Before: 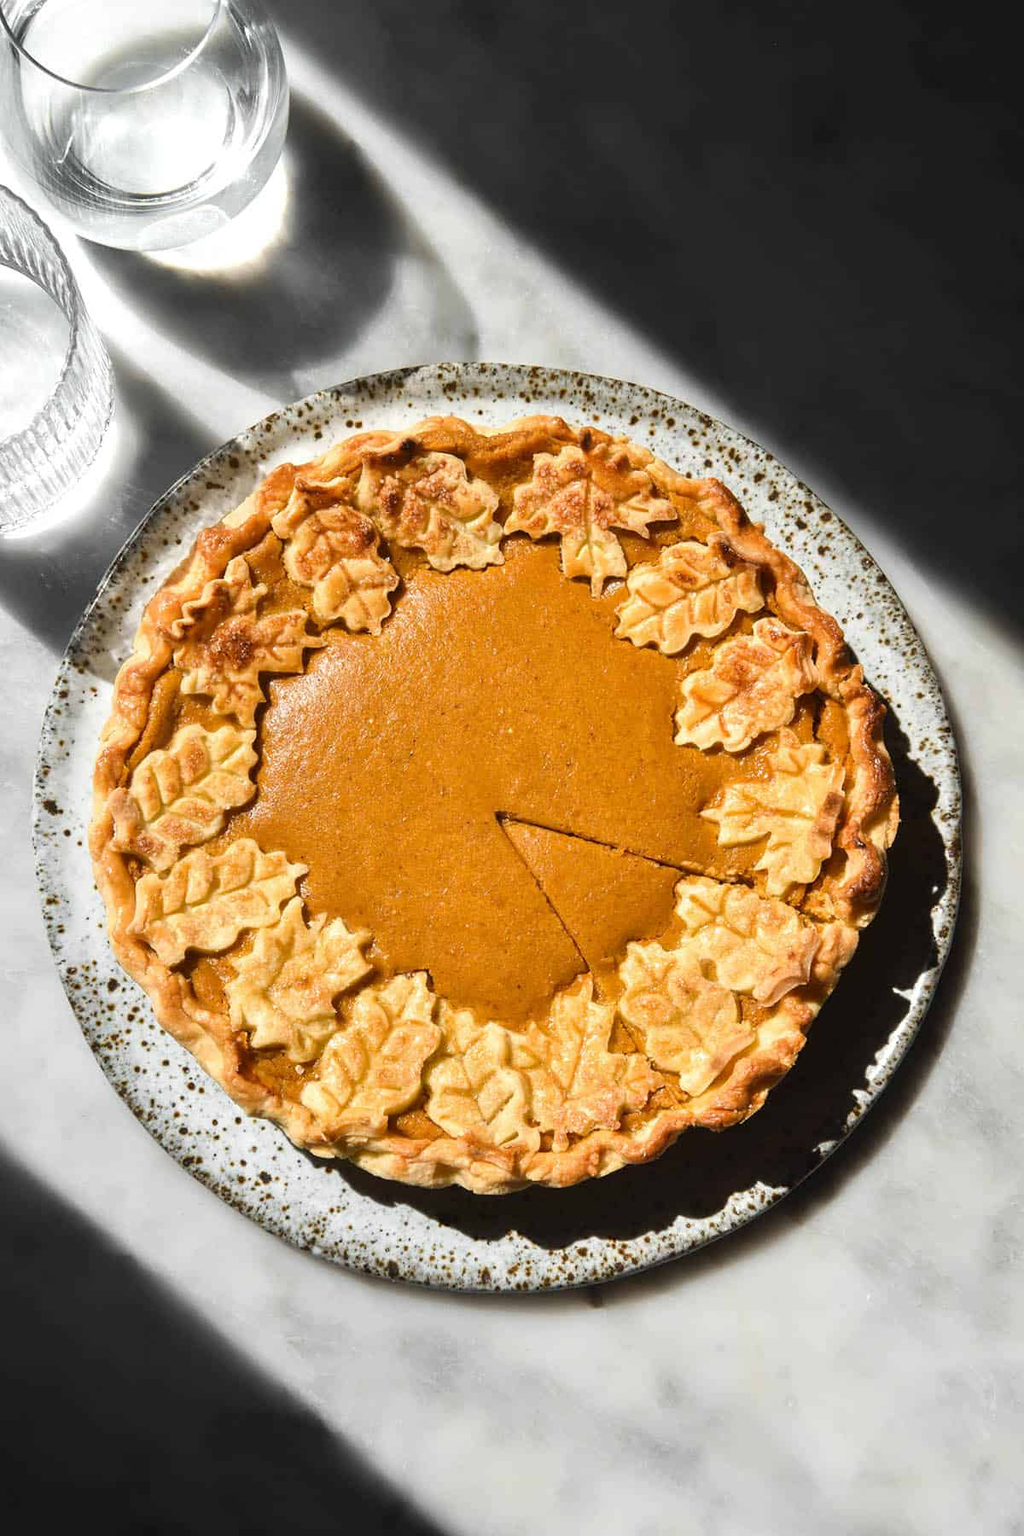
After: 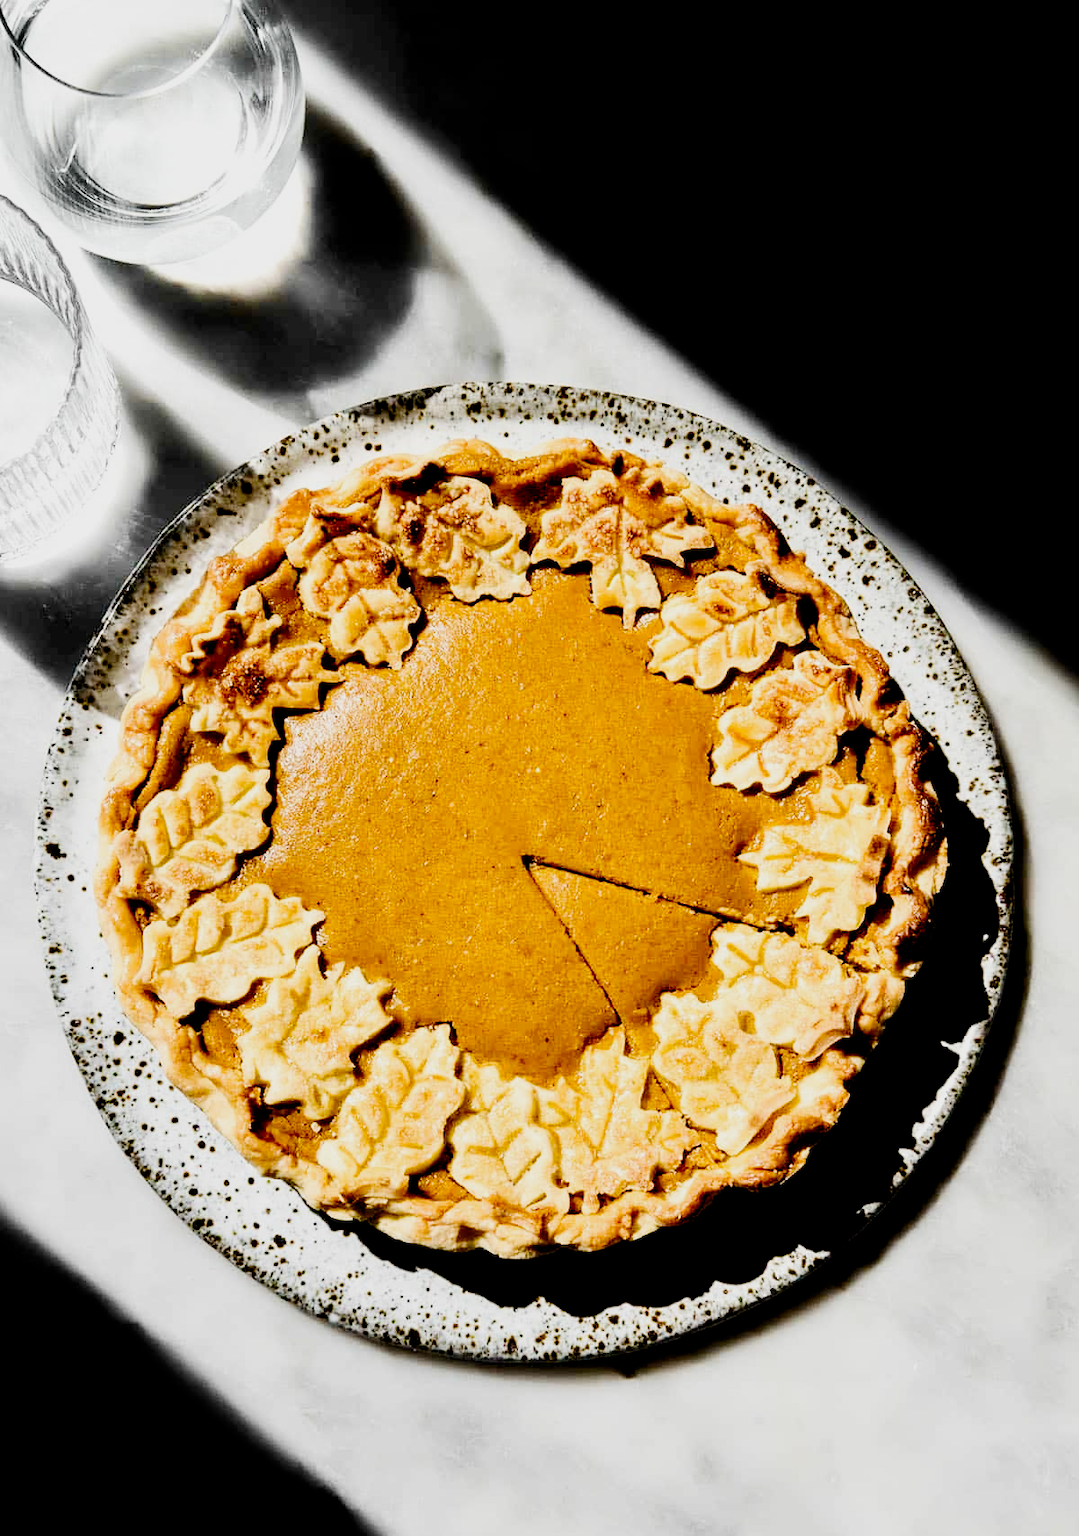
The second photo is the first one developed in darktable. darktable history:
filmic rgb: black relative exposure -2.73 EV, white relative exposure 4.56 EV, threshold 2.95 EV, hardness 1.77, contrast 1.236, preserve chrominance no, color science v5 (2021), enable highlight reconstruction true
tone equalizer: -8 EV -0.575 EV
contrast brightness saturation: contrast 0.273
crop and rotate: top 0.009%, bottom 5.088%
